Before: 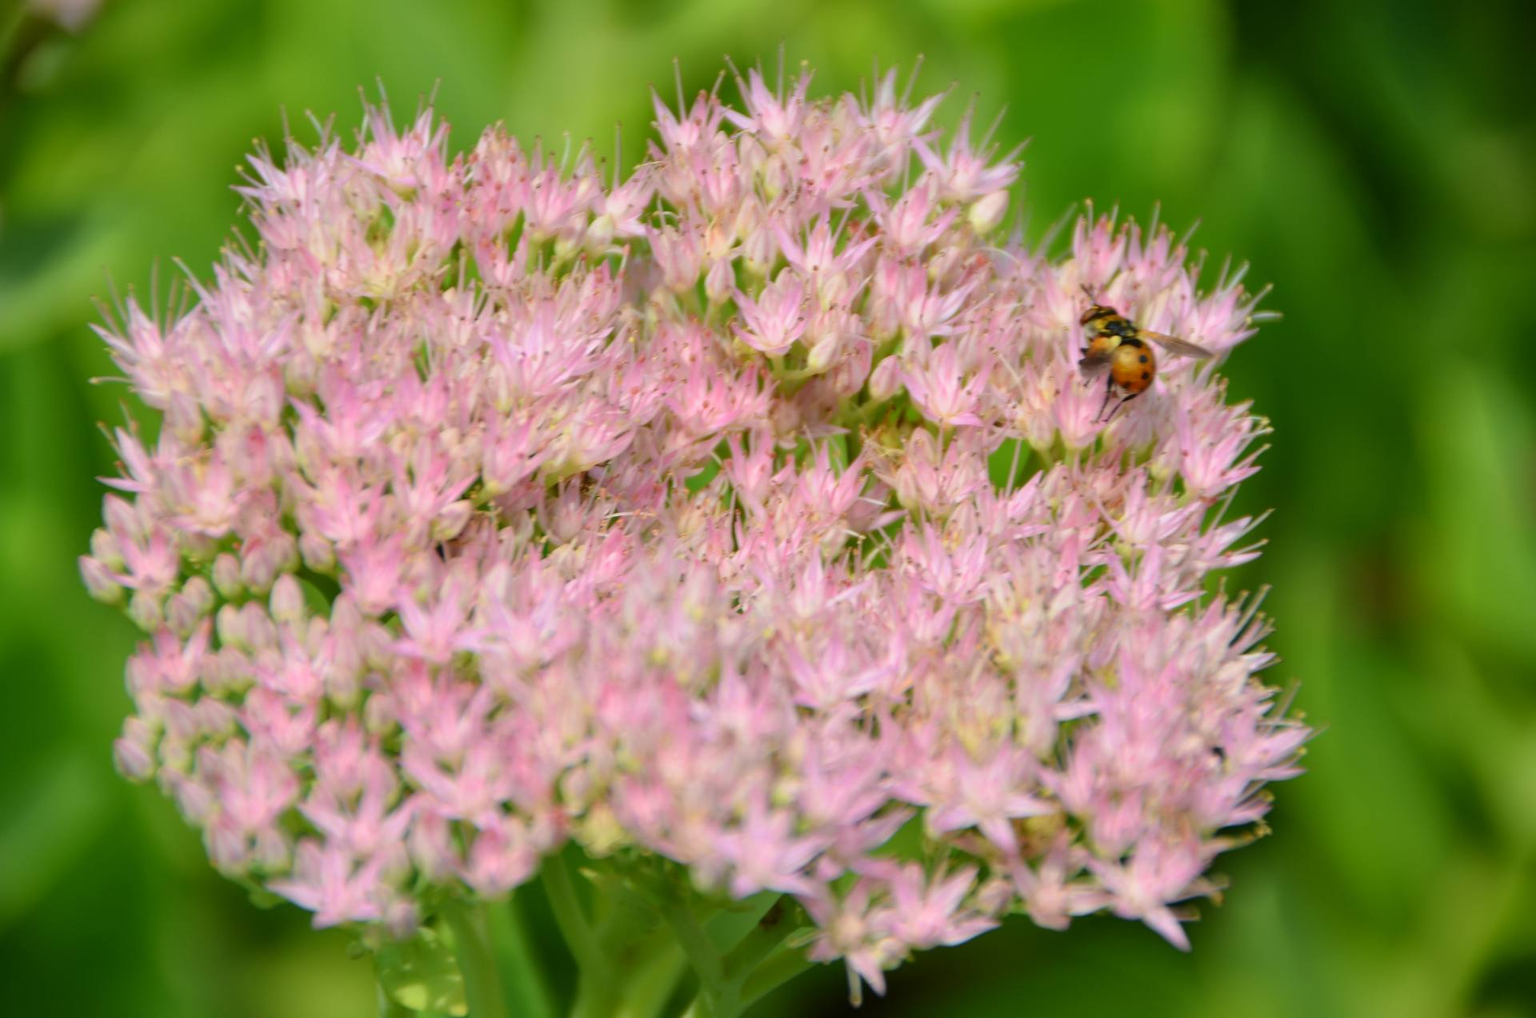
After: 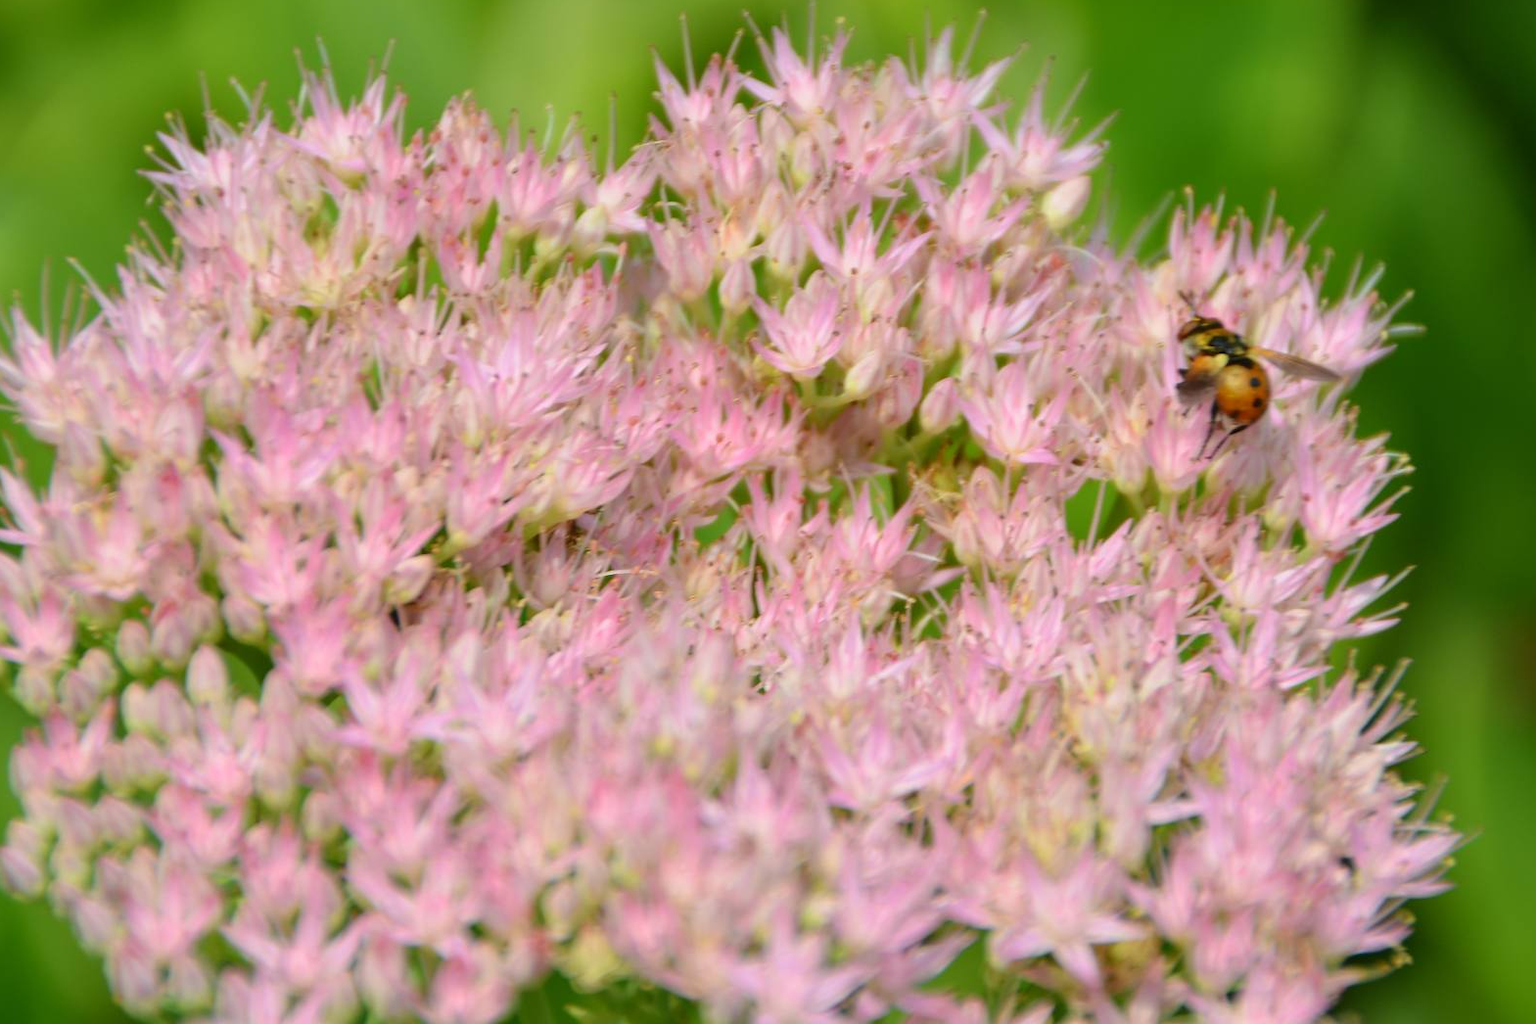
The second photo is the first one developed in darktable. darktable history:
crop and rotate: left 7.69%, top 4.669%, right 10.54%, bottom 12.956%
